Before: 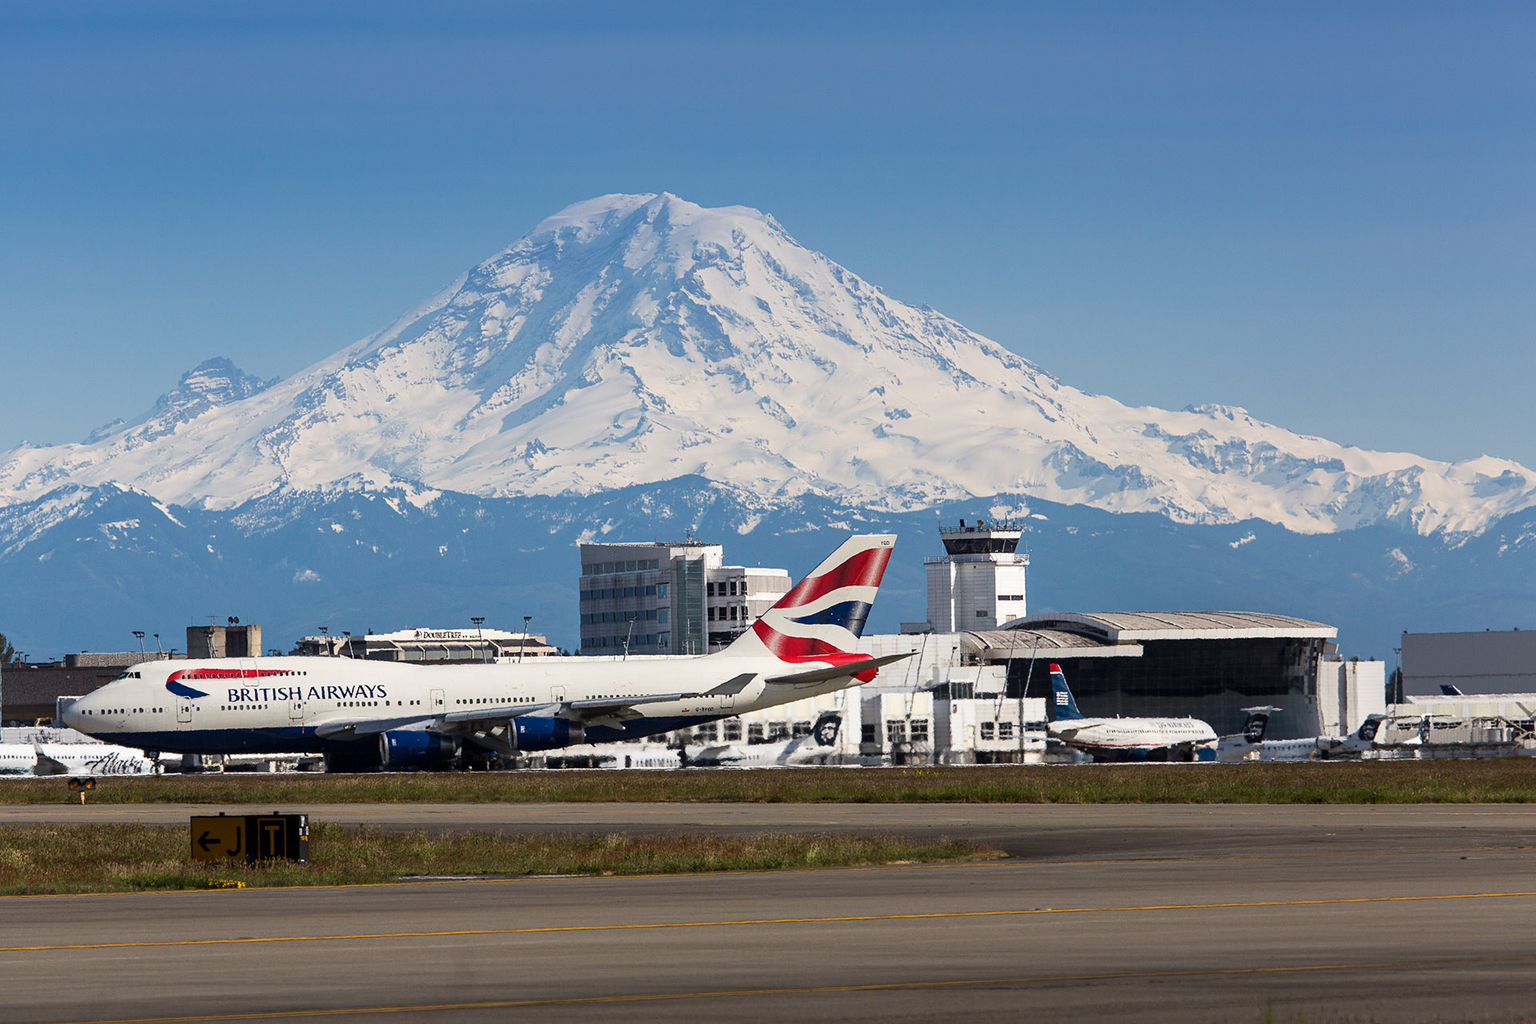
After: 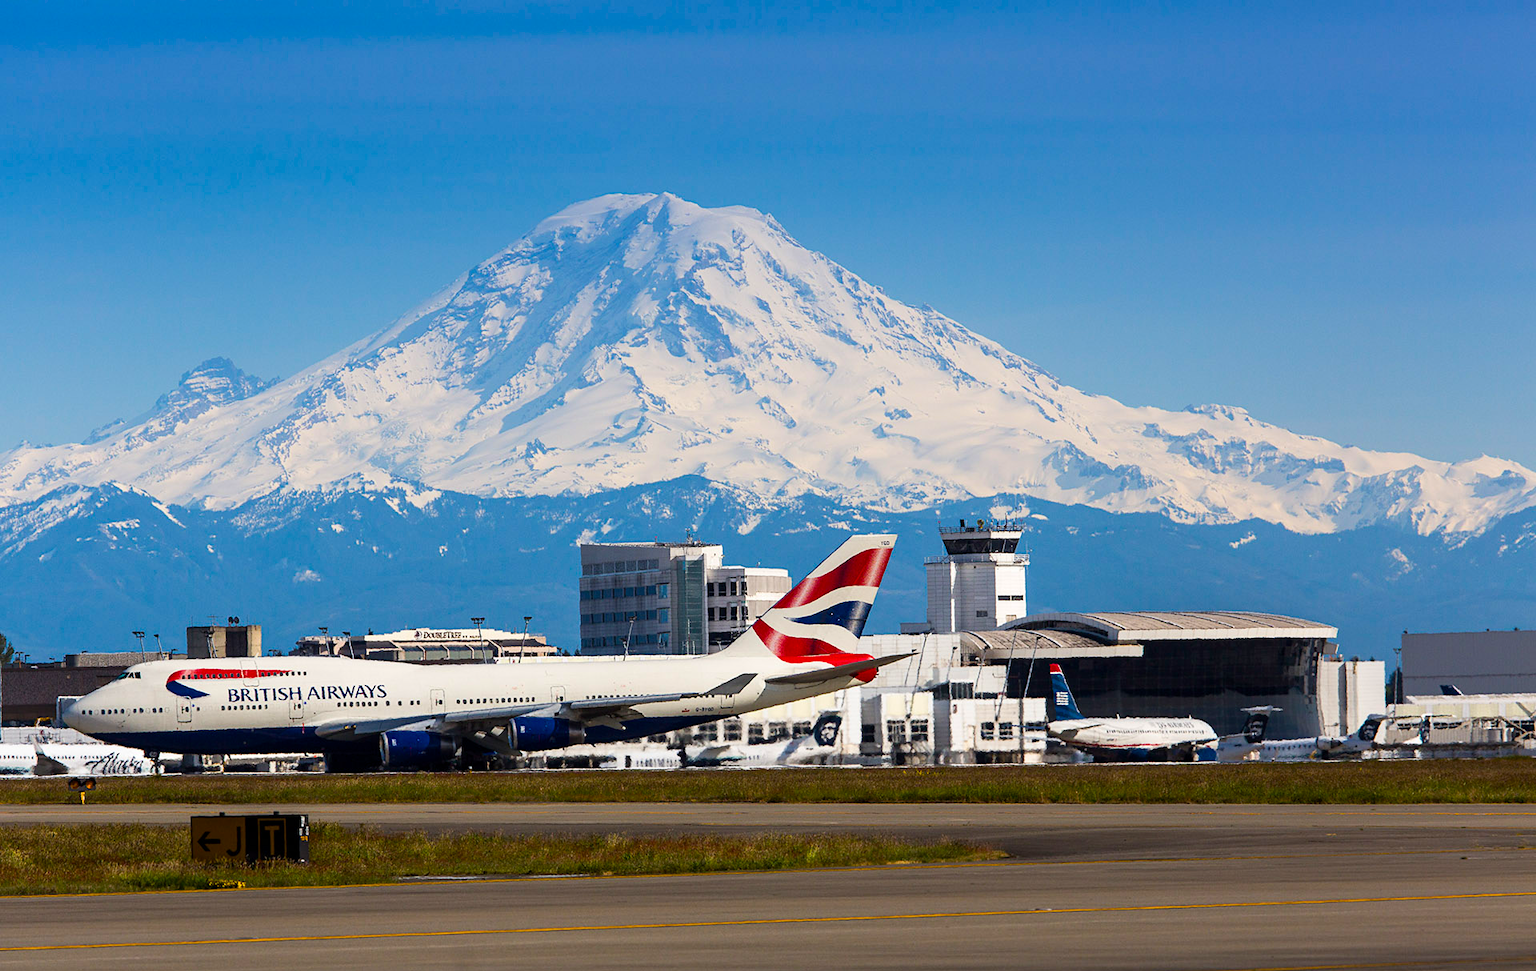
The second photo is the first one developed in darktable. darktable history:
color balance rgb: linear chroma grading › global chroma 15%, perceptual saturation grading › global saturation 30%
shadows and highlights: shadows -30, highlights 30
crop and rotate: top 0%, bottom 5.097%
